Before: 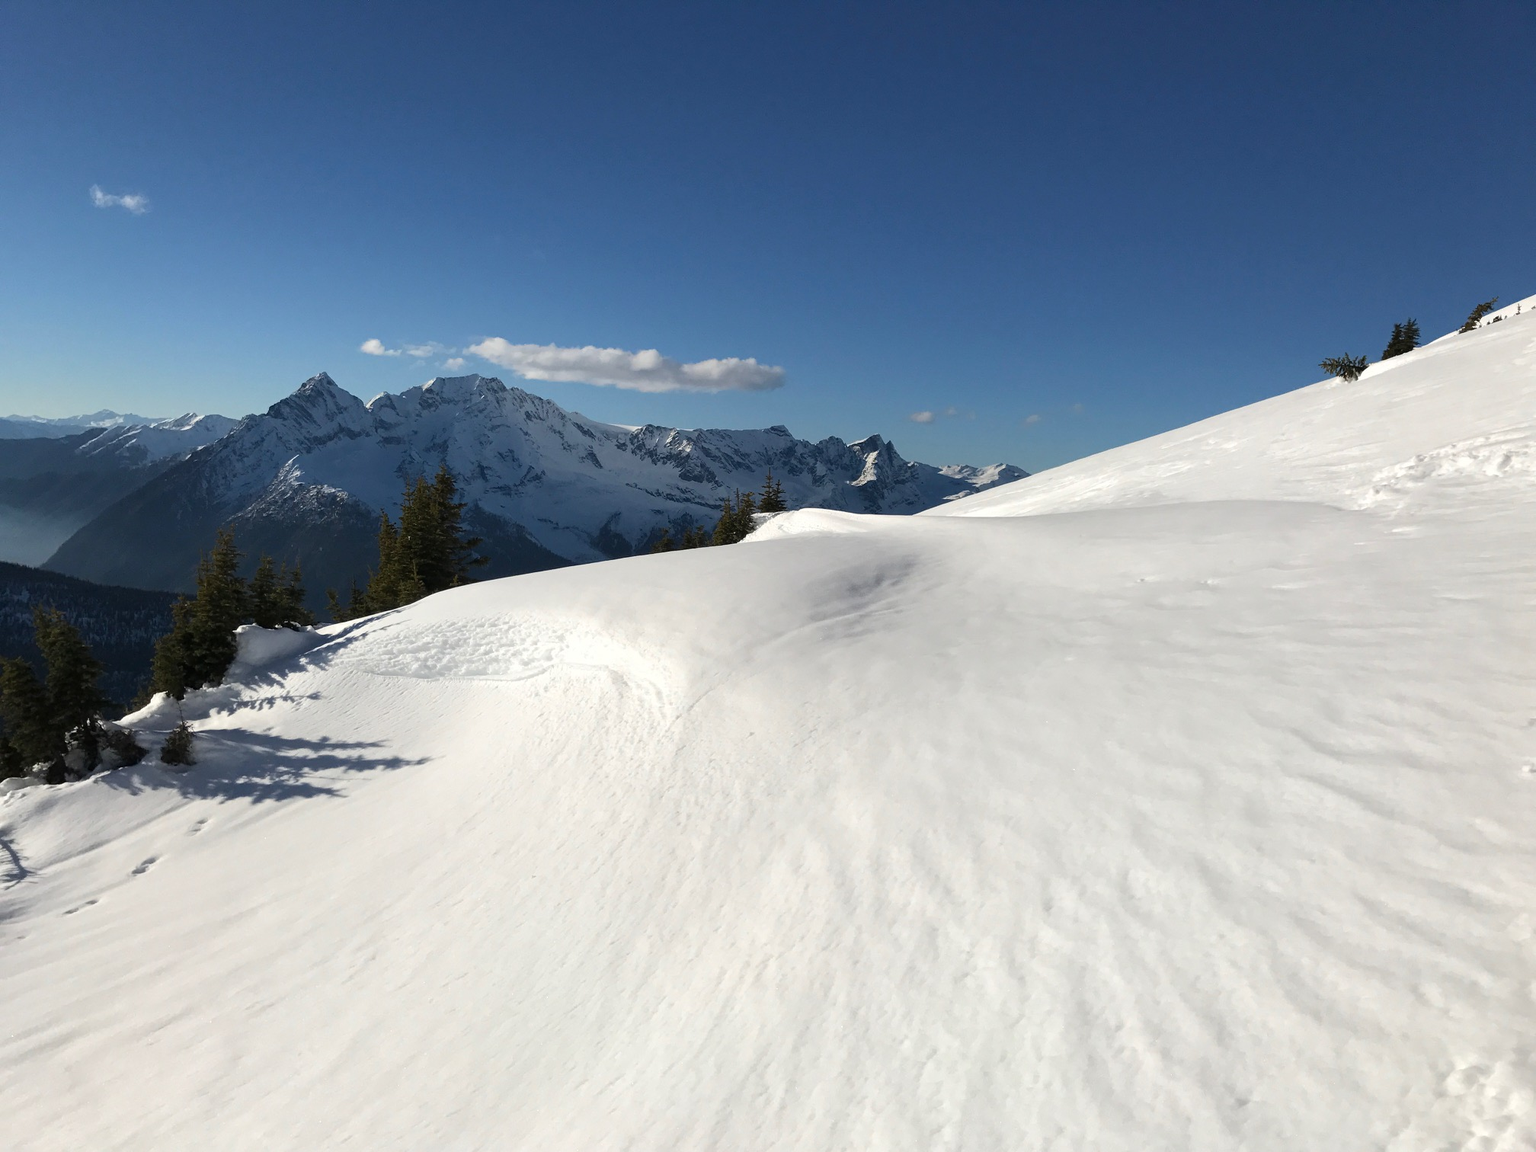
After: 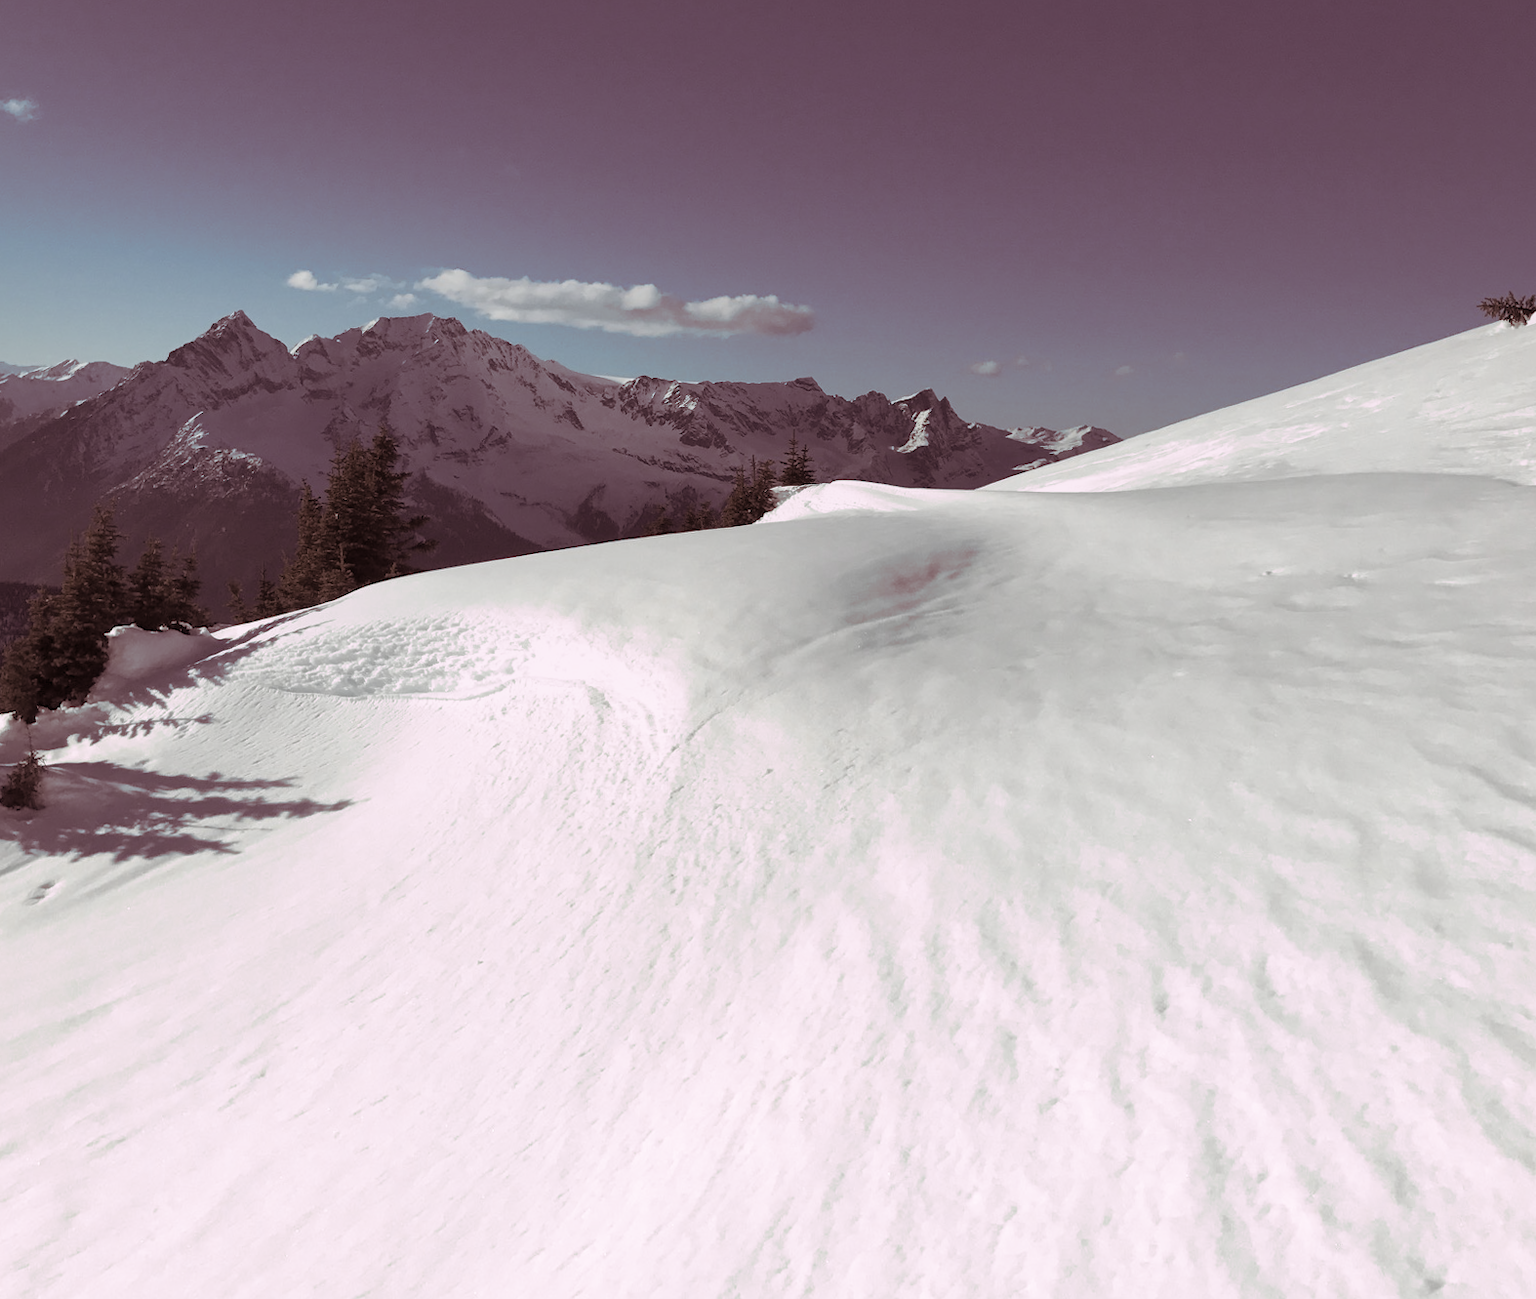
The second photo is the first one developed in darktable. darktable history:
base curve: curves: ch0 [(0, 0) (0.688, 0.865) (1, 1)], preserve colors none
graduated density: on, module defaults
color zones: curves: ch0 [(0, 0.6) (0.129, 0.508) (0.193, 0.483) (0.429, 0.5) (0.571, 0.5) (0.714, 0.5) (0.857, 0.5) (1, 0.6)]; ch1 [(0, 0.481) (0.112, 0.245) (0.213, 0.223) (0.429, 0.233) (0.571, 0.231) (0.683, 0.242) (0.857, 0.296) (1, 0.481)]
split-toning: highlights › hue 298.8°, highlights › saturation 0.73, compress 41.76%
shadows and highlights: on, module defaults
crop: left 6.446%, top 8.188%, right 9.538%, bottom 3.548%
rotate and perspective: rotation 0.215°, lens shift (vertical) -0.139, crop left 0.069, crop right 0.939, crop top 0.002, crop bottom 0.996
